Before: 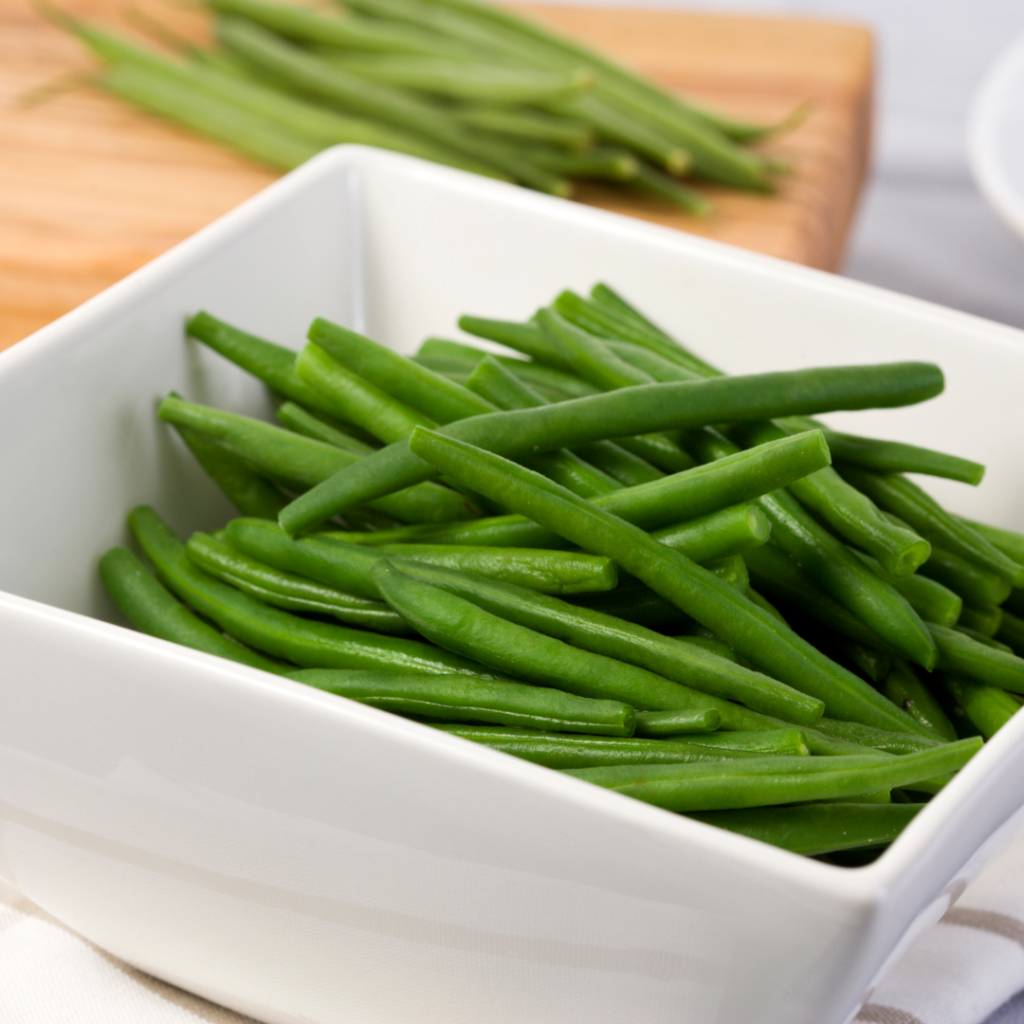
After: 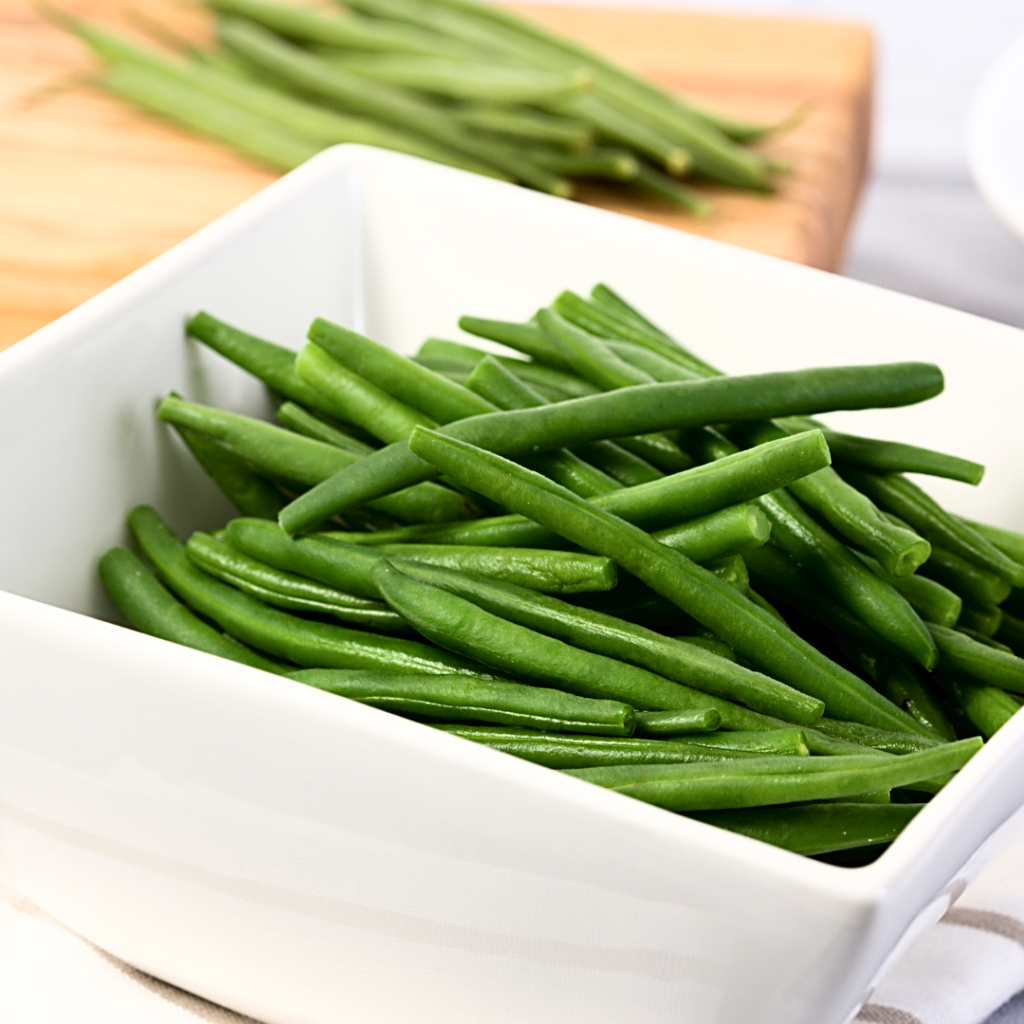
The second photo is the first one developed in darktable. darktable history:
tone curve: curves: ch0 [(0, 0) (0.003, 0.016) (0.011, 0.016) (0.025, 0.016) (0.044, 0.017) (0.069, 0.026) (0.1, 0.044) (0.136, 0.074) (0.177, 0.121) (0.224, 0.183) (0.277, 0.248) (0.335, 0.326) (0.399, 0.413) (0.468, 0.511) (0.543, 0.612) (0.623, 0.717) (0.709, 0.818) (0.801, 0.911) (0.898, 0.979) (1, 1)], color space Lab, independent channels, preserve colors none
sharpen: radius 2.565, amount 0.69
